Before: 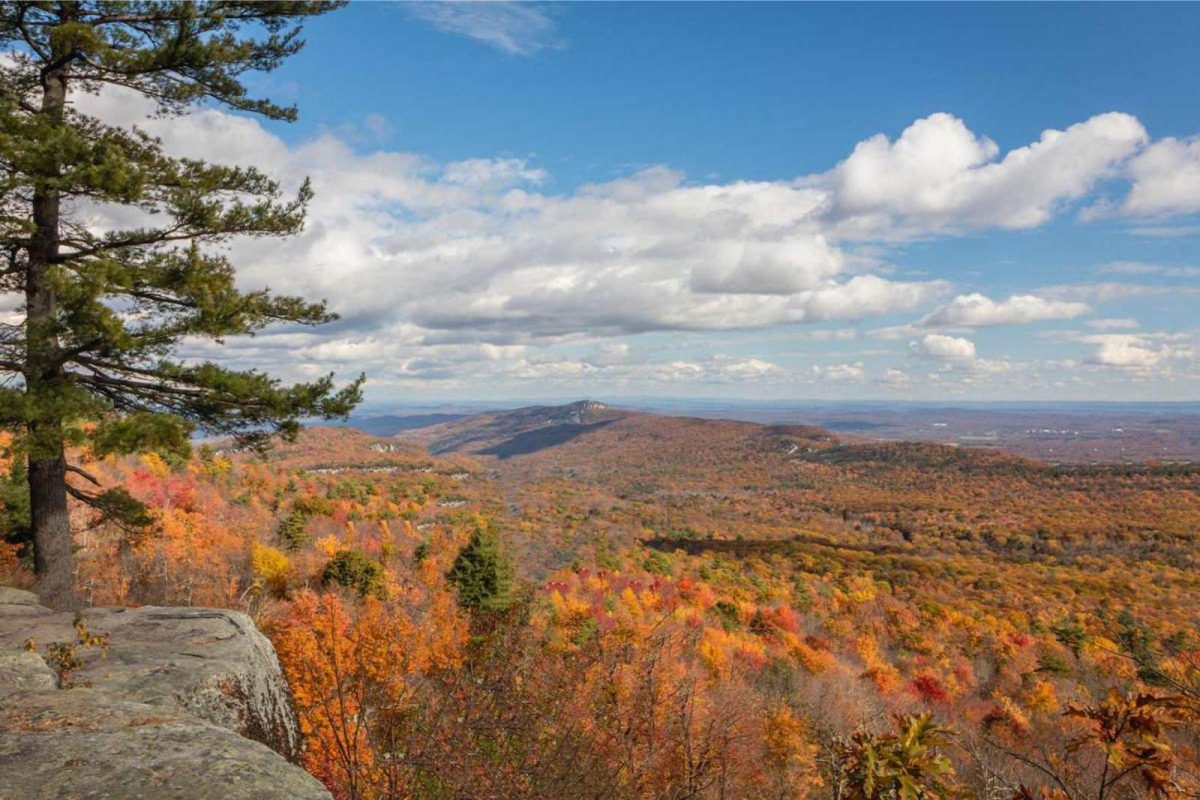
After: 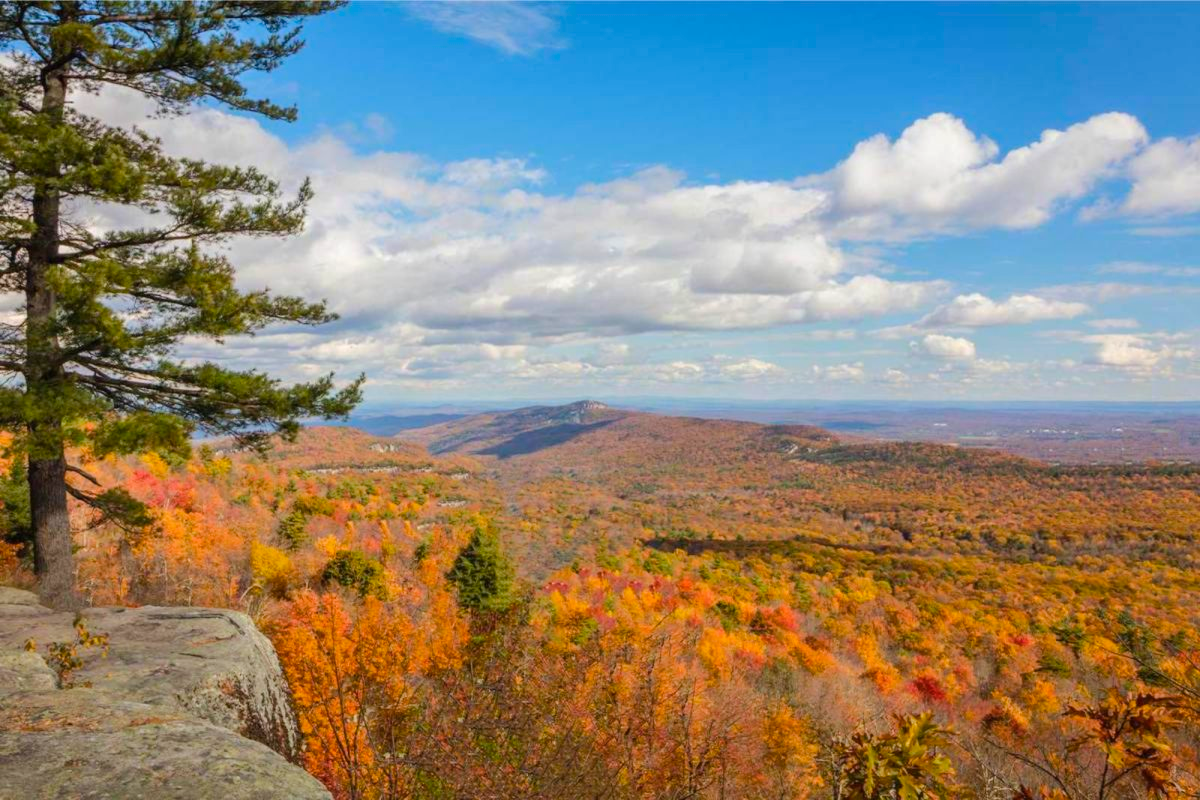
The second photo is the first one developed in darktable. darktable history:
color balance rgb: perceptual saturation grading › global saturation 0.75%, perceptual brilliance grading › mid-tones 9.413%, perceptual brilliance grading › shadows 14.893%, global vibrance 34.852%
